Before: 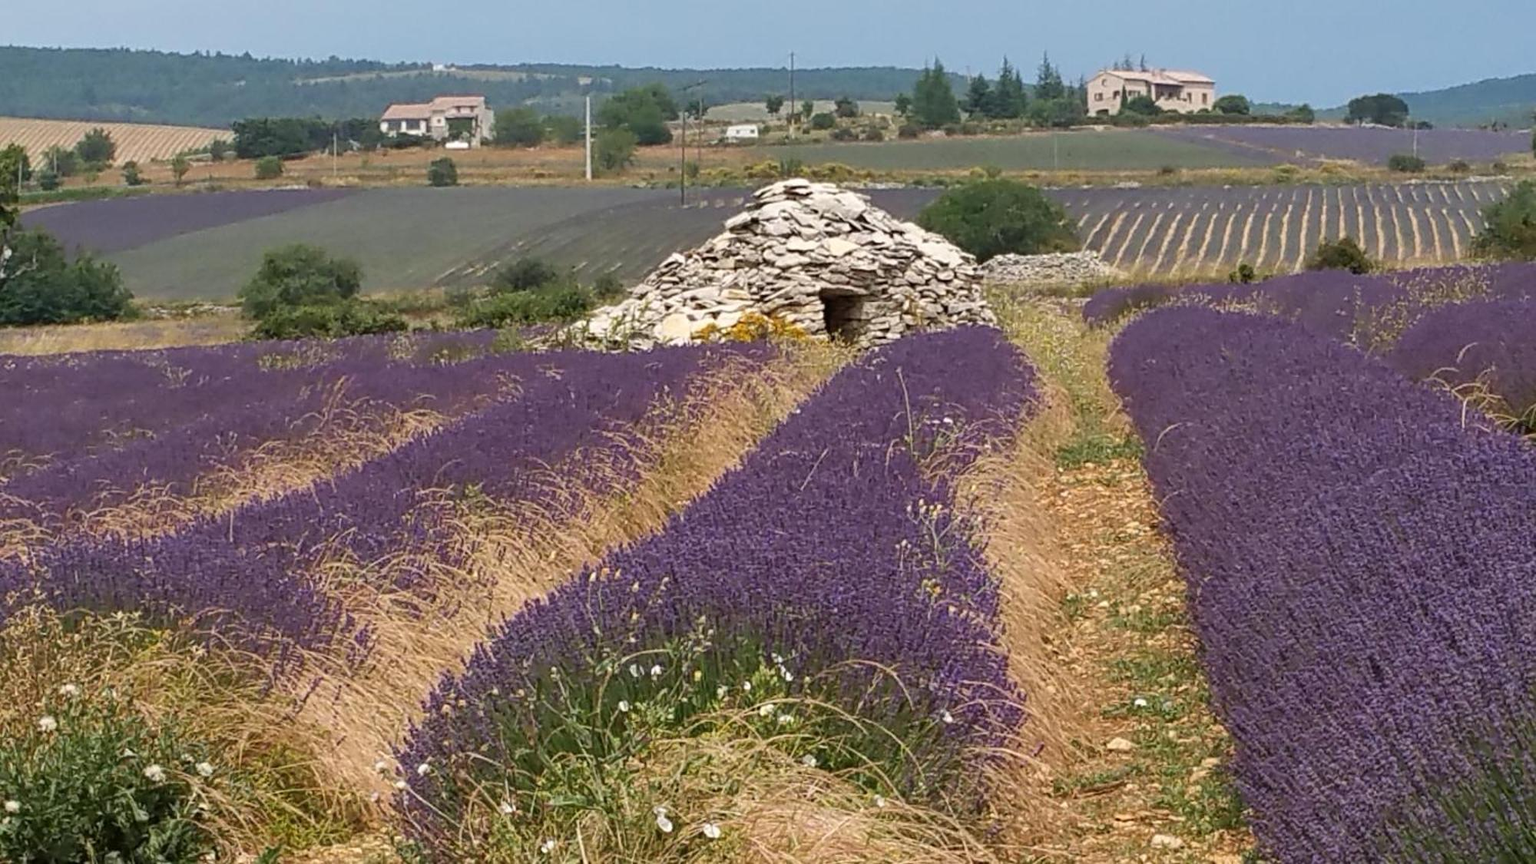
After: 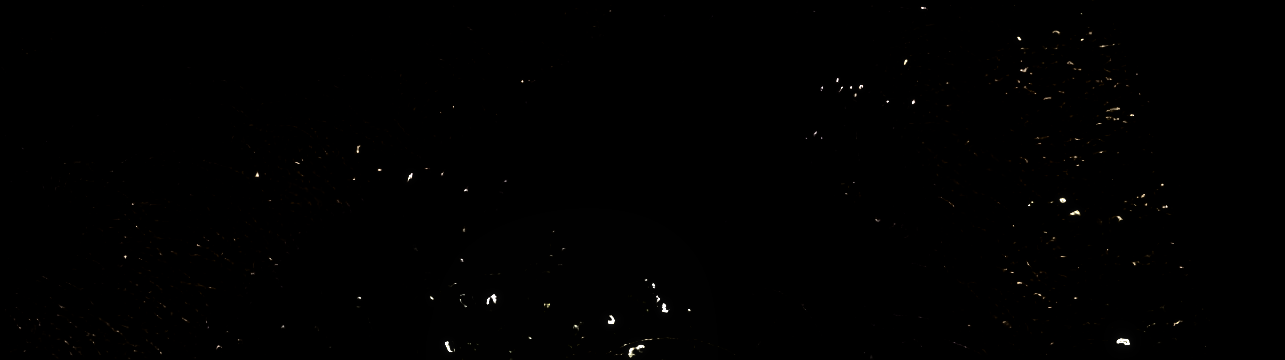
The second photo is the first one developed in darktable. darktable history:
levels: levels [0.721, 0.937, 0.997]
local contrast: on, module defaults
shadows and highlights: shadows -62.36, white point adjustment -5.39, highlights 61.93, highlights color adjustment 53.63%
crop: left 18.134%, top 51.003%, right 17.605%, bottom 16.91%
sharpen: on, module defaults
